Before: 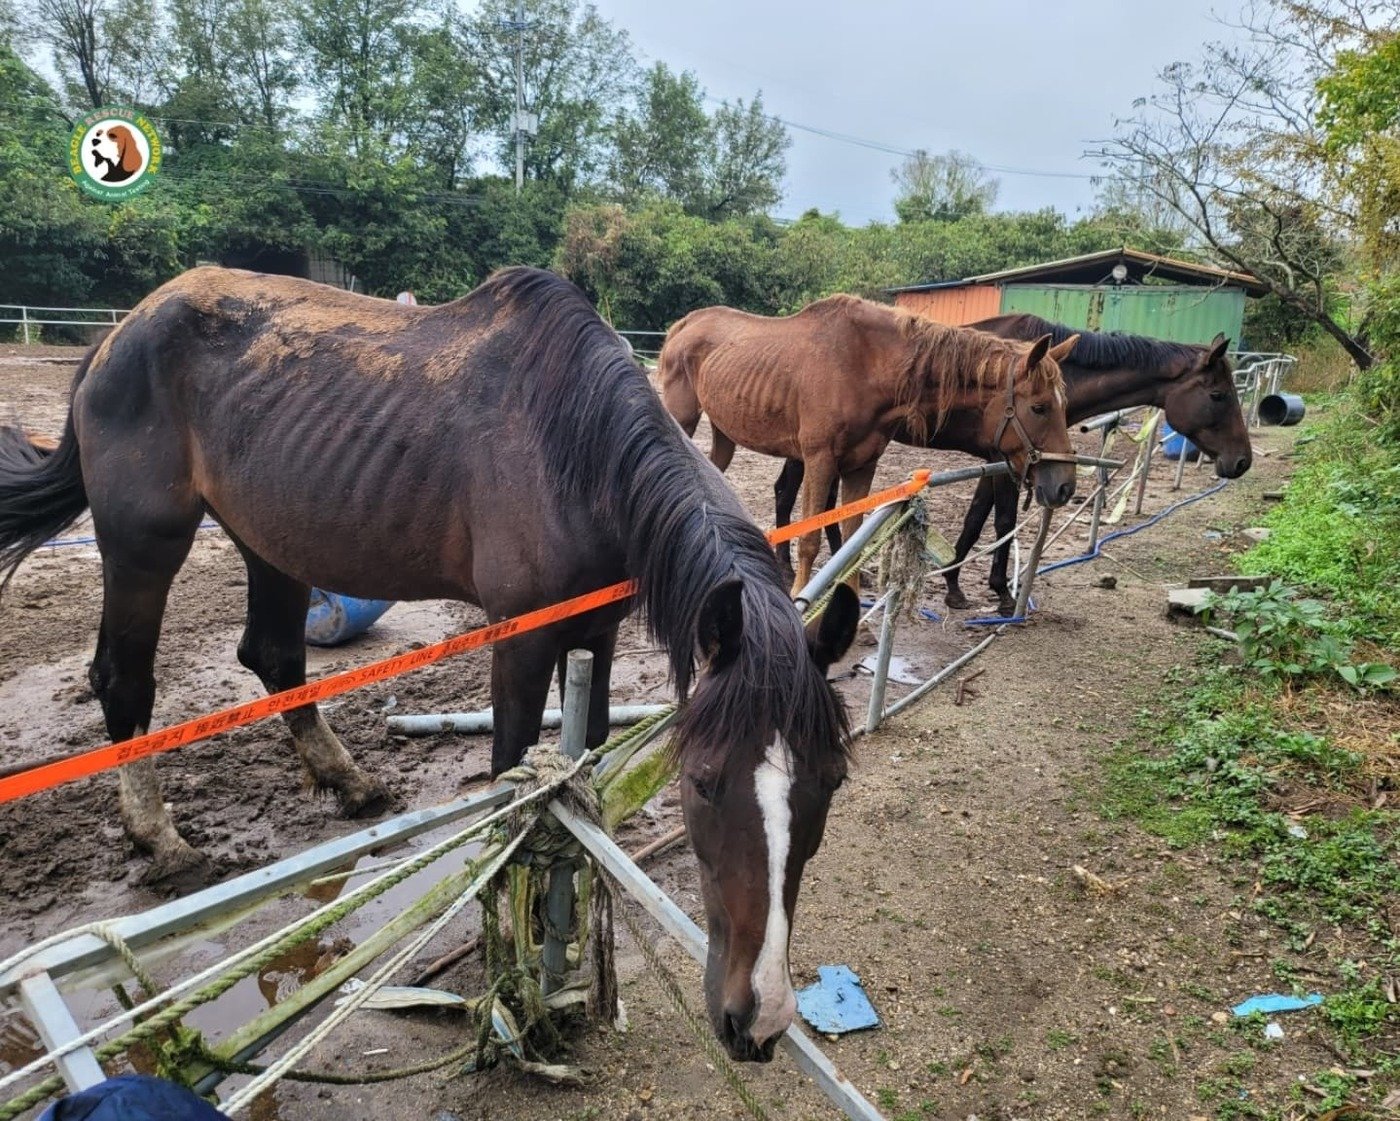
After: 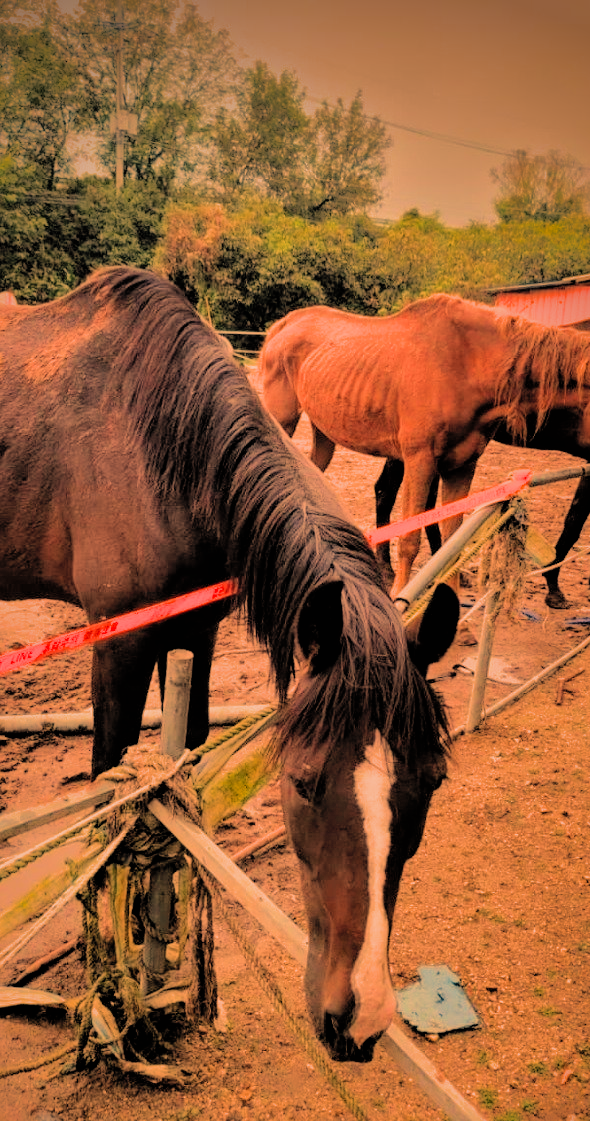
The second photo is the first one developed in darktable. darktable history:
filmic rgb: black relative exposure -3.86 EV, white relative exposure 3.48 EV, hardness 2.63, contrast 1.103
white balance: red 1.467, blue 0.684
crop: left 28.583%, right 29.231%
shadows and highlights: shadows 25, highlights -70
contrast brightness saturation: contrast 0.07, brightness 0.08, saturation 0.18
vignetting: brightness -0.629, saturation -0.007, center (-0.028, 0.239)
